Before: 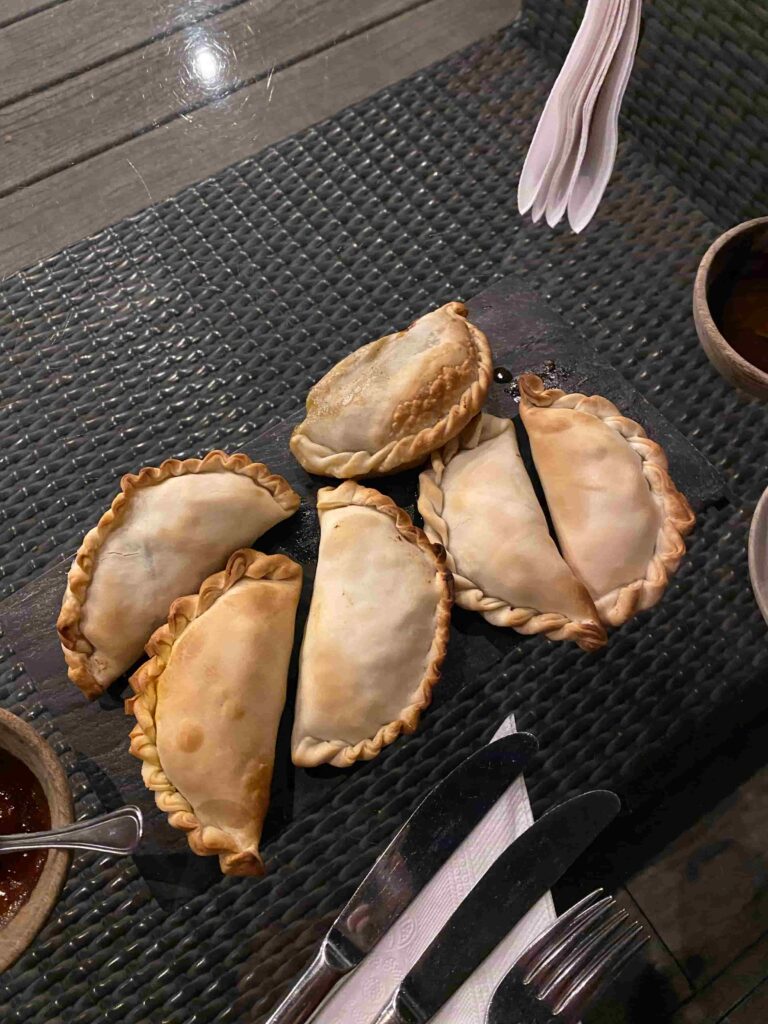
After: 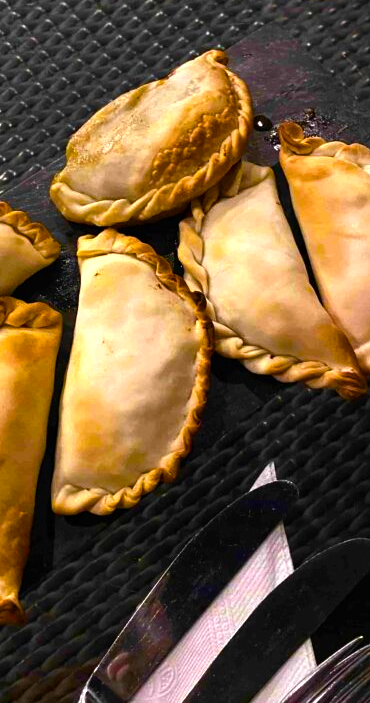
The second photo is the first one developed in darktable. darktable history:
crop: left 31.379%, top 24.658%, right 20.326%, bottom 6.628%
color balance rgb: linear chroma grading › global chroma 9%, perceptual saturation grading › global saturation 36%, perceptual saturation grading › shadows 35%, perceptual brilliance grading › global brilliance 15%, perceptual brilliance grading › shadows -35%, global vibrance 15%
